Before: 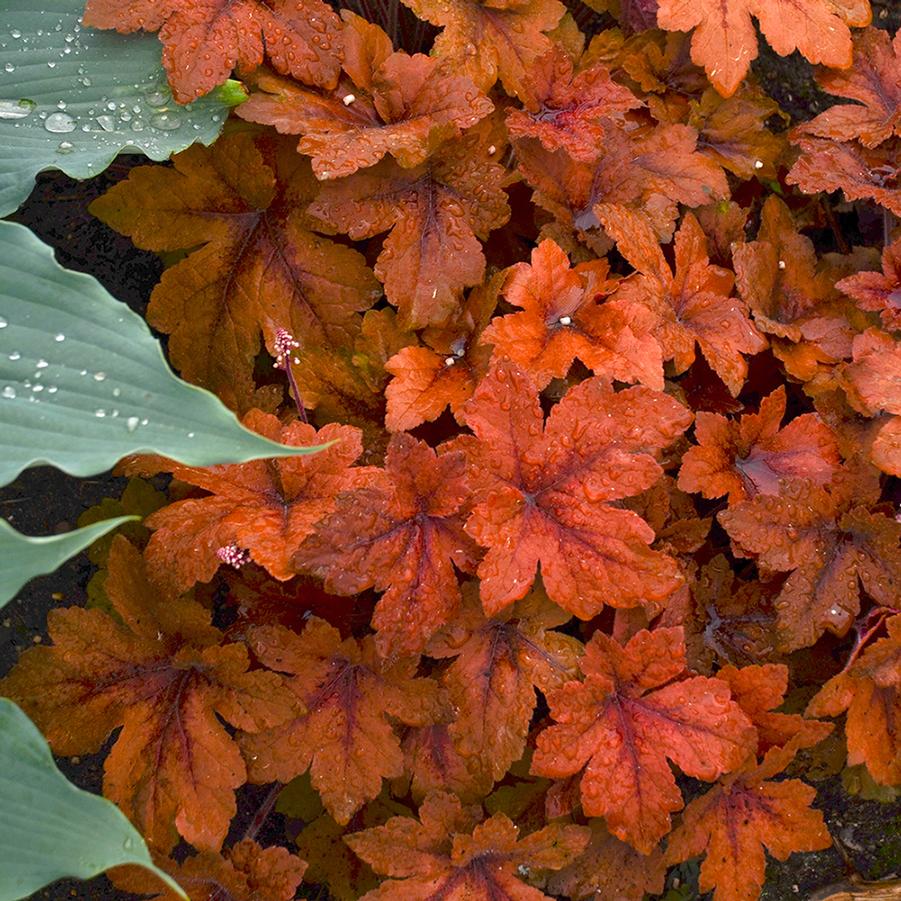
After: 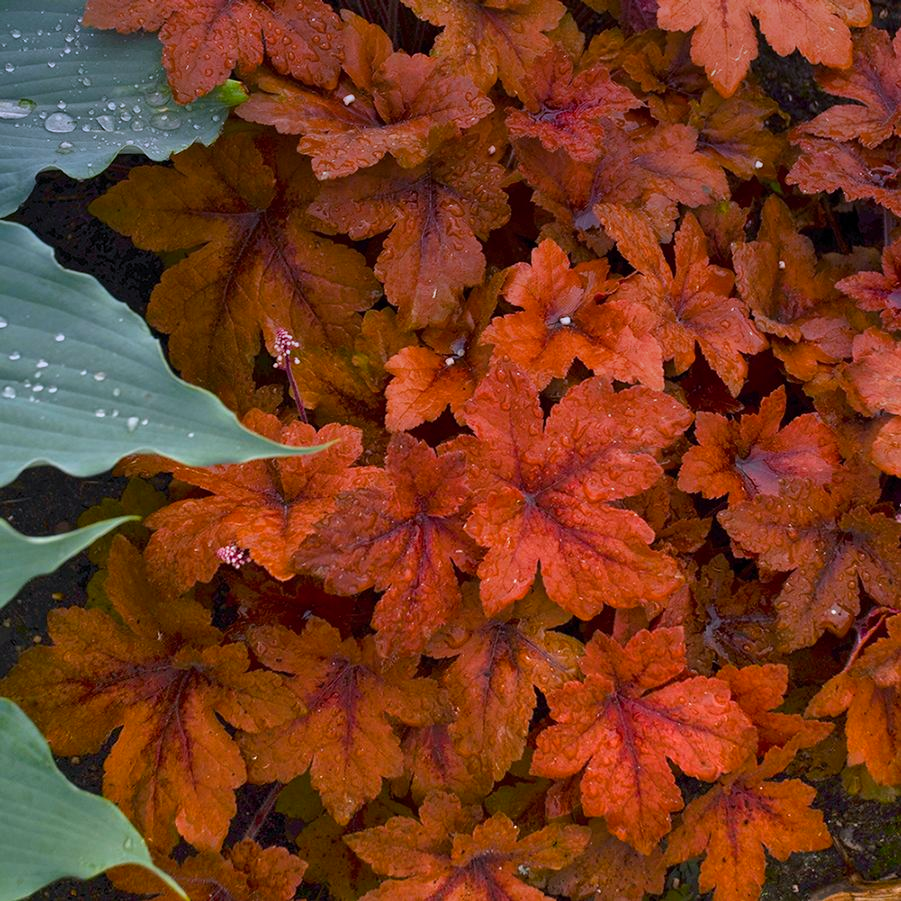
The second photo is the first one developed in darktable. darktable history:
color balance rgb: perceptual saturation grading › global saturation 10%, global vibrance 10%
graduated density: hue 238.83°, saturation 50%
